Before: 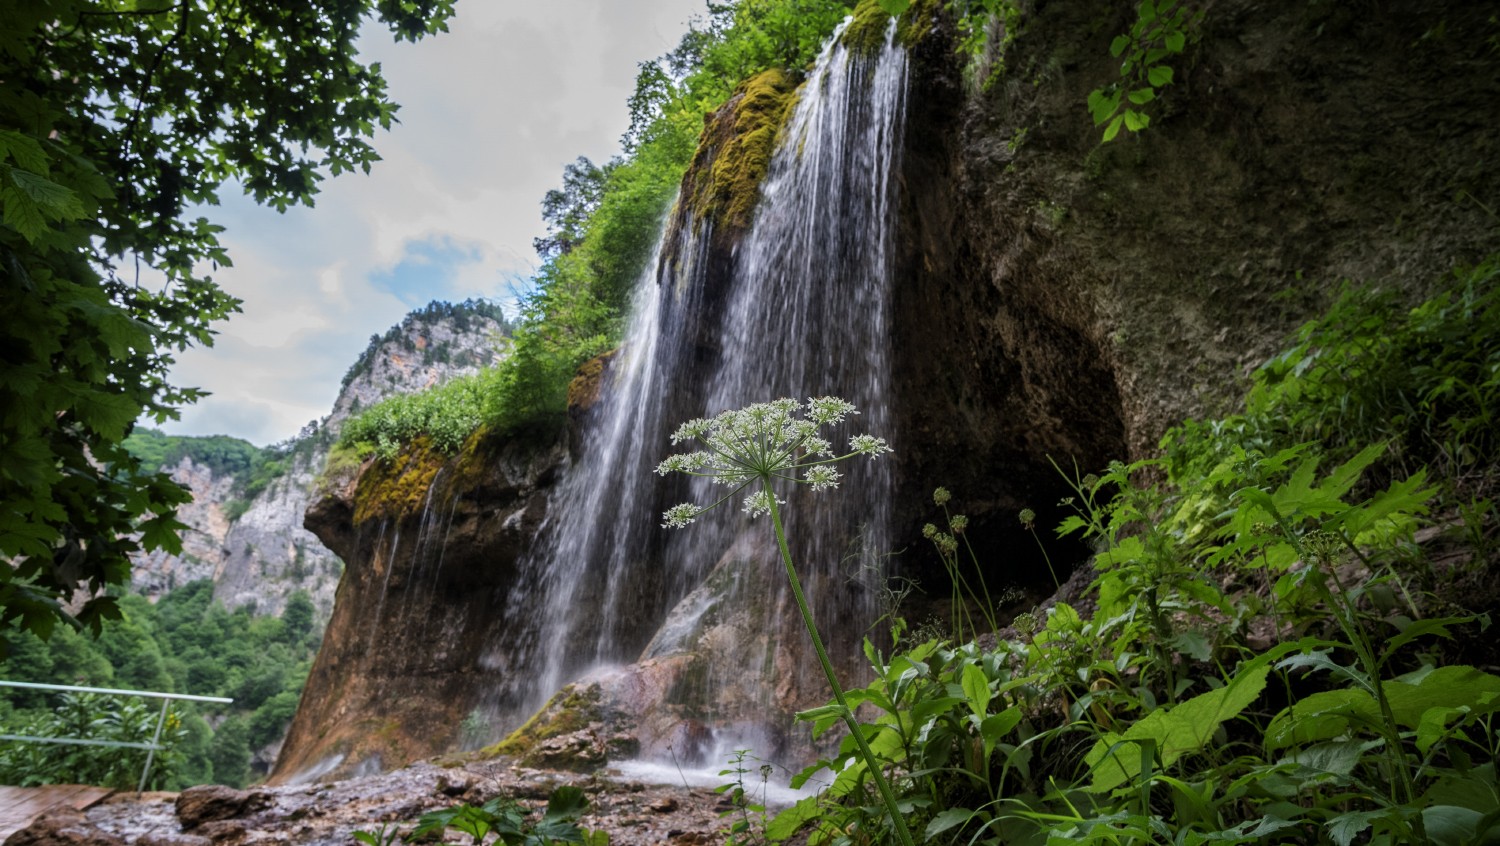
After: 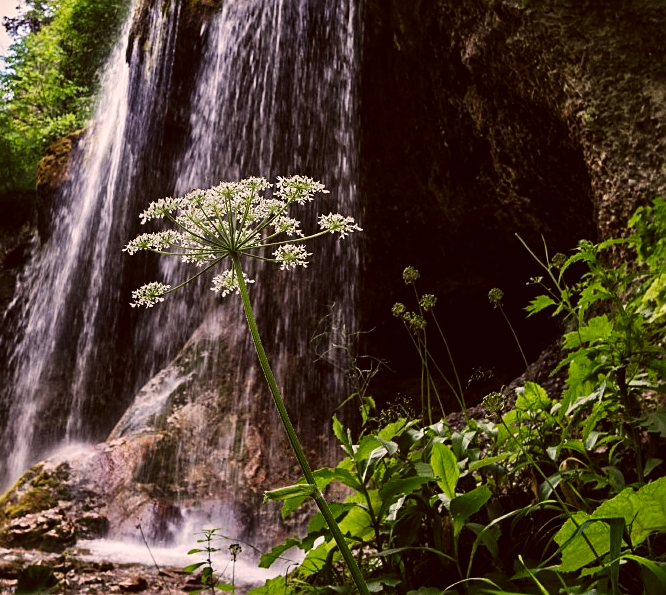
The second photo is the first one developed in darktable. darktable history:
color correction: highlights a* 10.21, highlights b* 9.79, shadows a* 8.61, shadows b* 7.88, saturation 0.8
tone curve: curves: ch0 [(0, 0) (0.003, 0.002) (0.011, 0.006) (0.025, 0.014) (0.044, 0.02) (0.069, 0.027) (0.1, 0.036) (0.136, 0.05) (0.177, 0.081) (0.224, 0.118) (0.277, 0.183) (0.335, 0.262) (0.399, 0.351) (0.468, 0.456) (0.543, 0.571) (0.623, 0.692) (0.709, 0.795) (0.801, 0.88) (0.898, 0.948) (1, 1)], preserve colors none
crop: left 35.432%, top 26.233%, right 20.145%, bottom 3.432%
sharpen: on, module defaults
